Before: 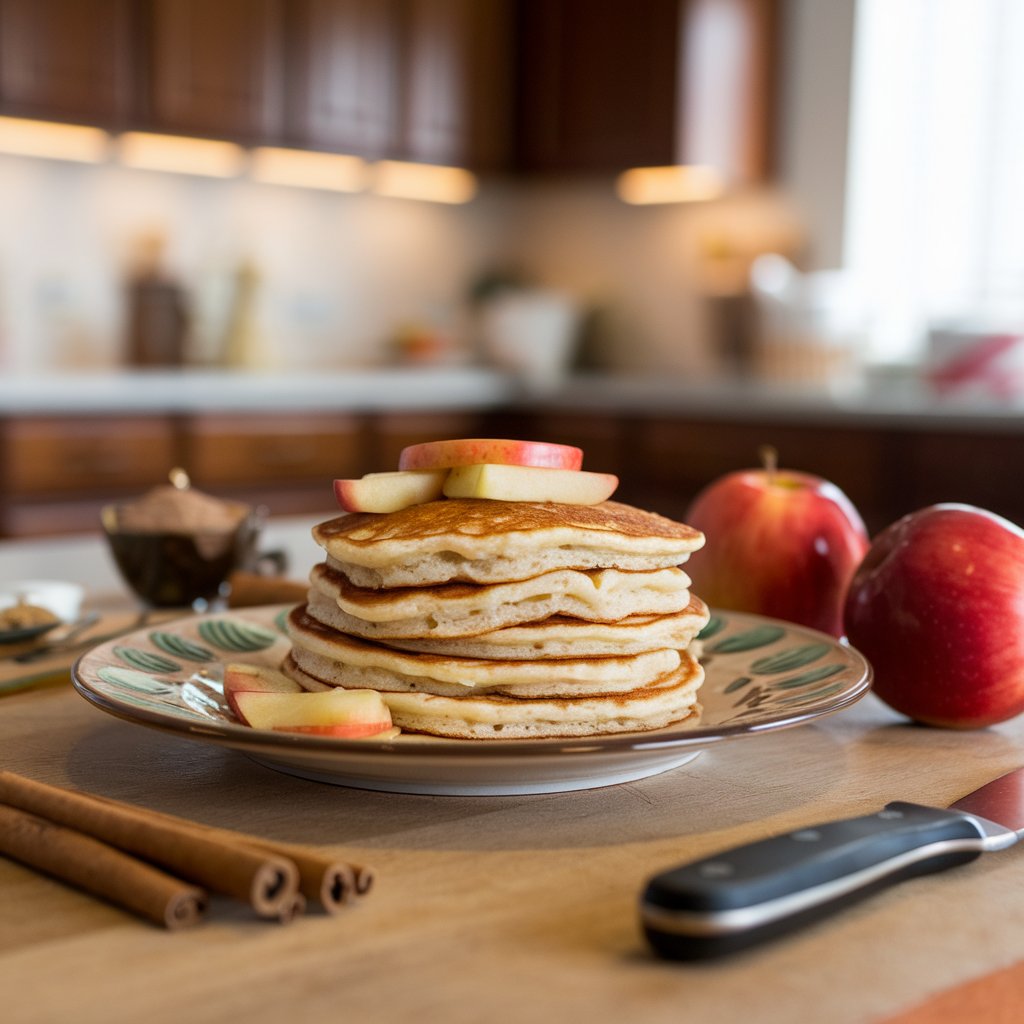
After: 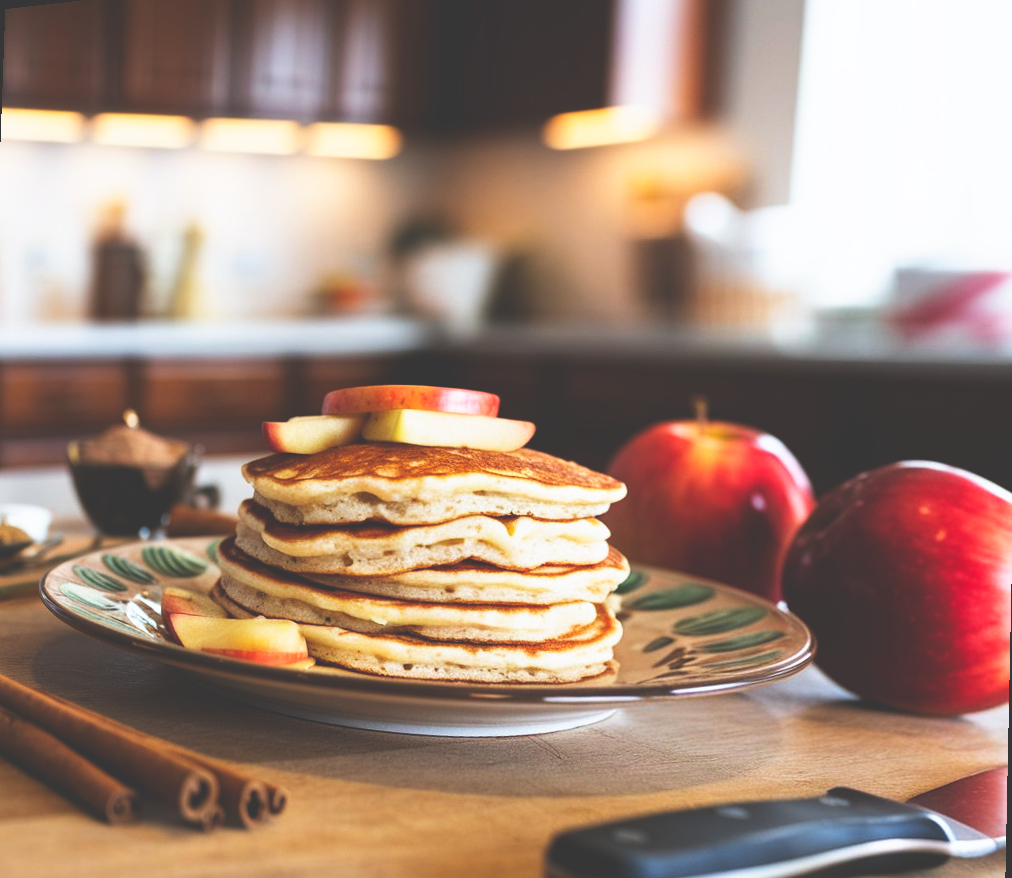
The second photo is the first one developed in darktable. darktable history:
rotate and perspective: rotation 1.69°, lens shift (vertical) -0.023, lens shift (horizontal) -0.291, crop left 0.025, crop right 0.988, crop top 0.092, crop bottom 0.842
base curve: curves: ch0 [(0, 0.036) (0.007, 0.037) (0.604, 0.887) (1, 1)], preserve colors none
color correction: highlights a* 0.003, highlights b* -0.283
white balance: red 0.98, blue 1.034
exposure: exposure -0.072 EV, compensate highlight preservation false
